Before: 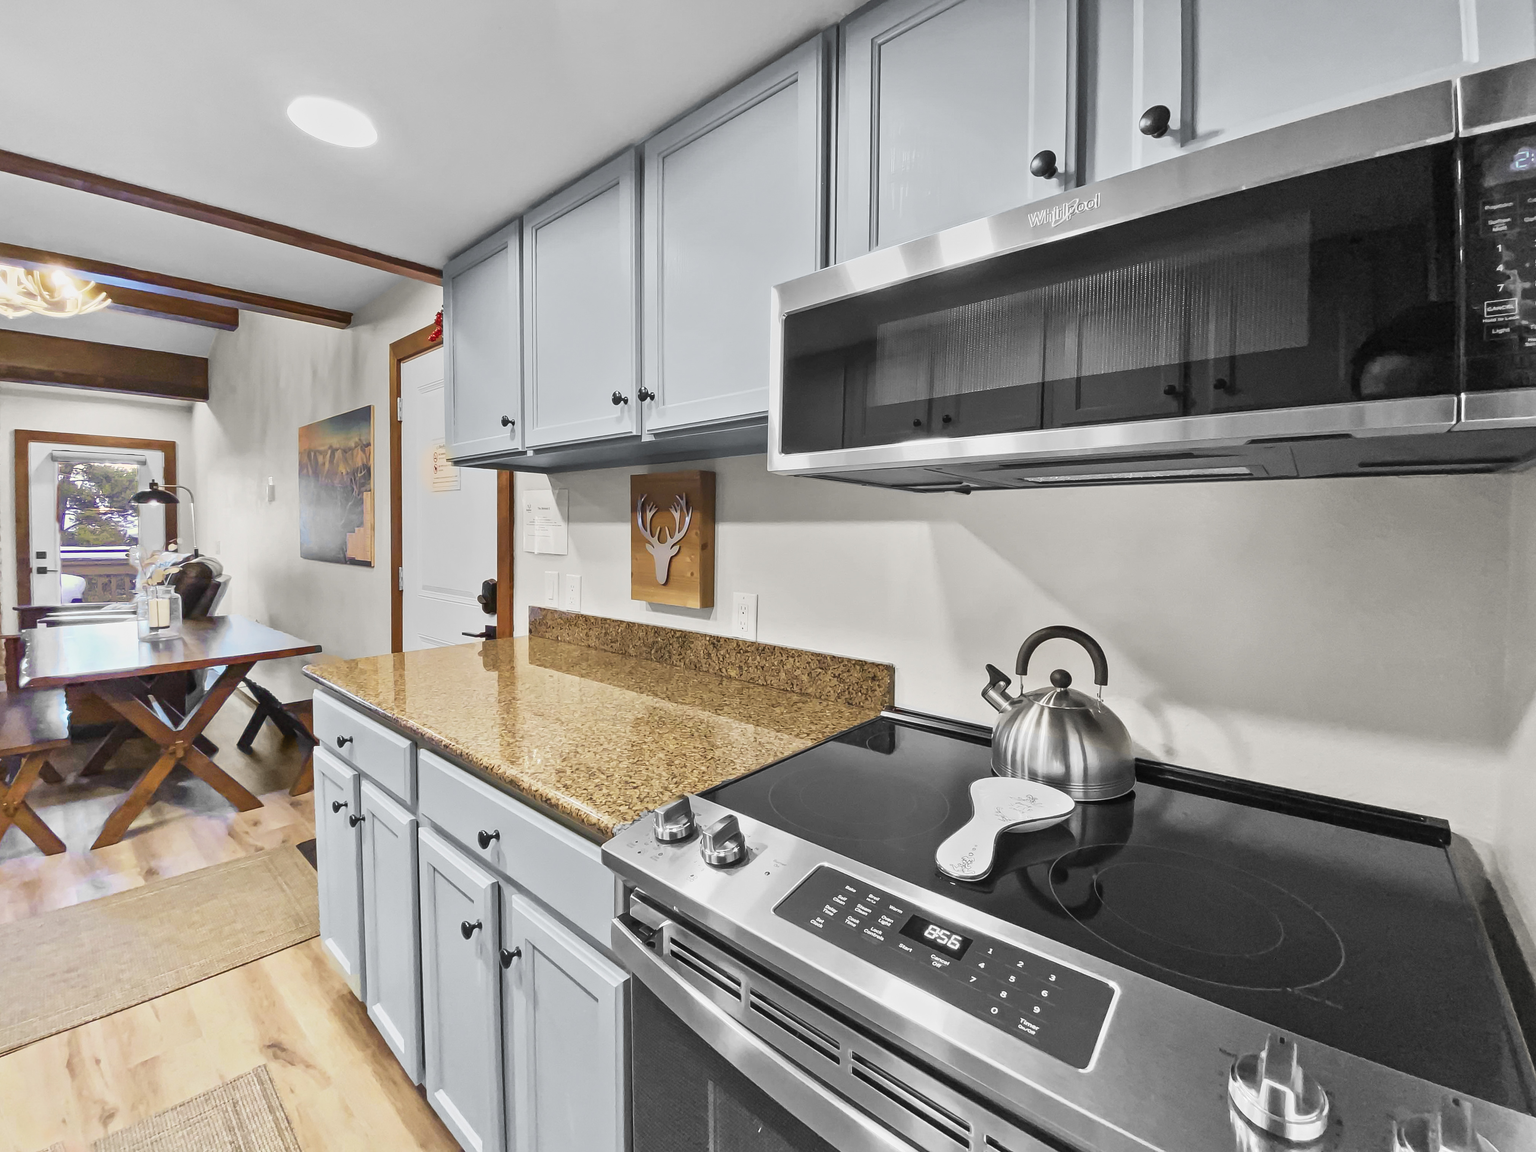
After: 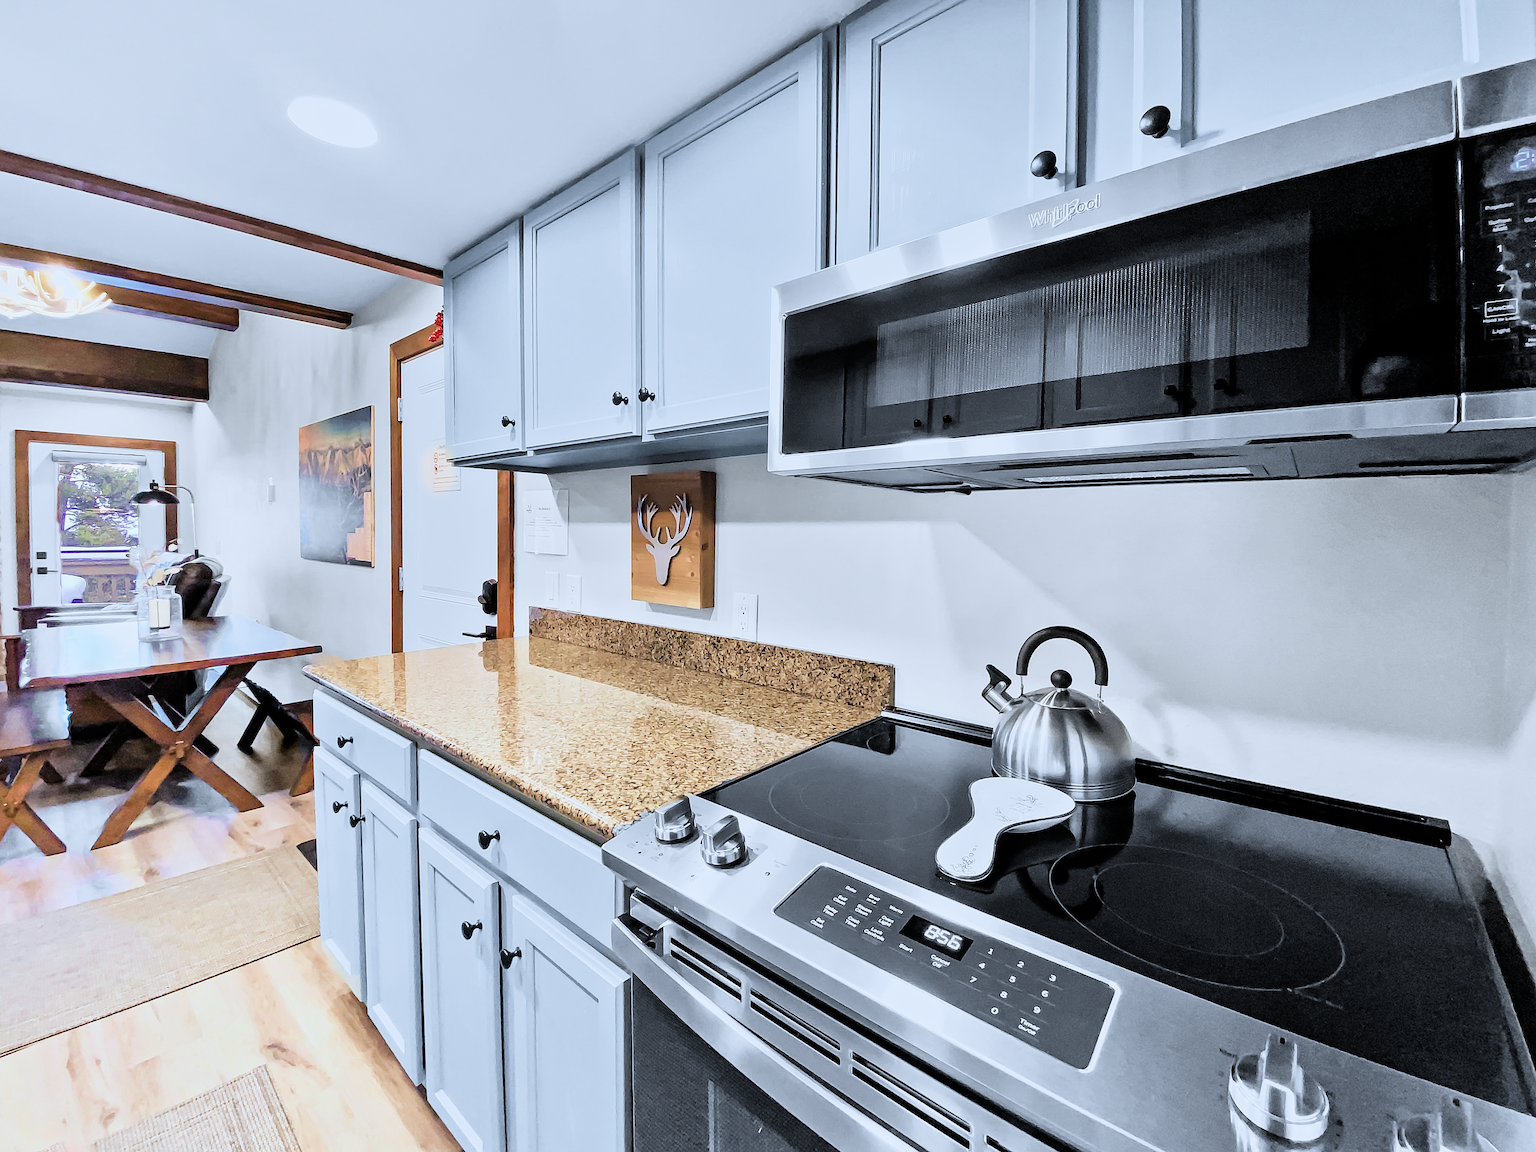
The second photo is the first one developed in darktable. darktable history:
sharpen: on, module defaults
tone equalizer: -8 EV -0.394 EV, -7 EV -0.408 EV, -6 EV -0.355 EV, -5 EV -0.226 EV, -3 EV 0.249 EV, -2 EV 0.363 EV, -1 EV 0.414 EV, +0 EV 0.404 EV
filmic rgb: black relative exposure -7.5 EV, white relative exposure 5 EV, hardness 3.31, contrast 1.299, add noise in highlights 0, color science v3 (2019), use custom middle-gray values true, contrast in highlights soft
color calibration: x 0.381, y 0.391, temperature 4088.2 K
